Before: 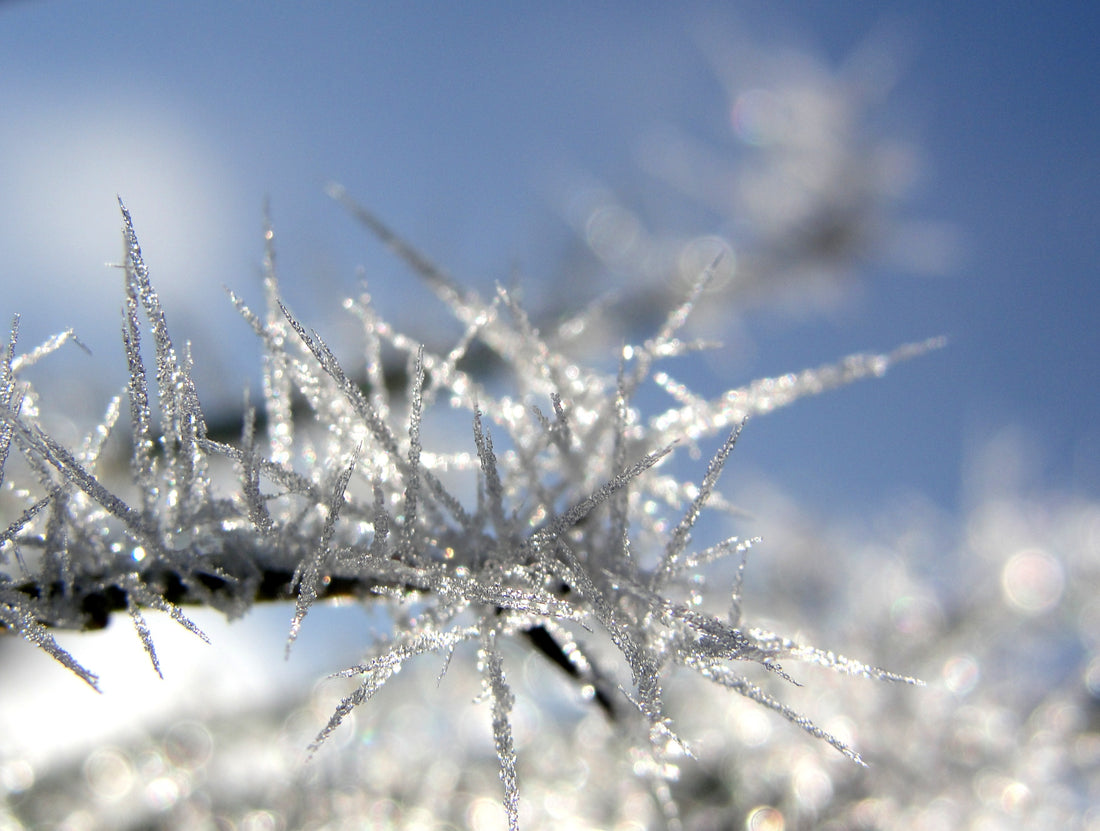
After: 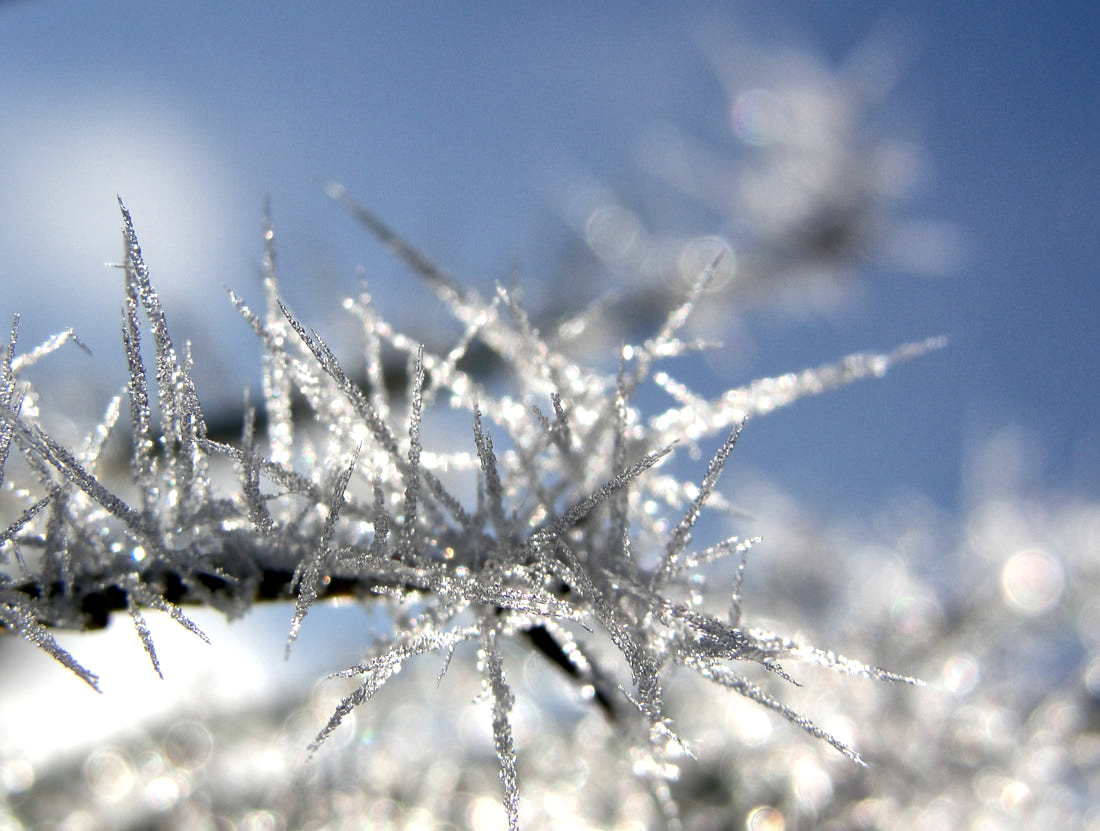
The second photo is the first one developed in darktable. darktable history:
local contrast: mode bilateral grid, contrast 19, coarseness 50, detail 148%, midtone range 0.2
